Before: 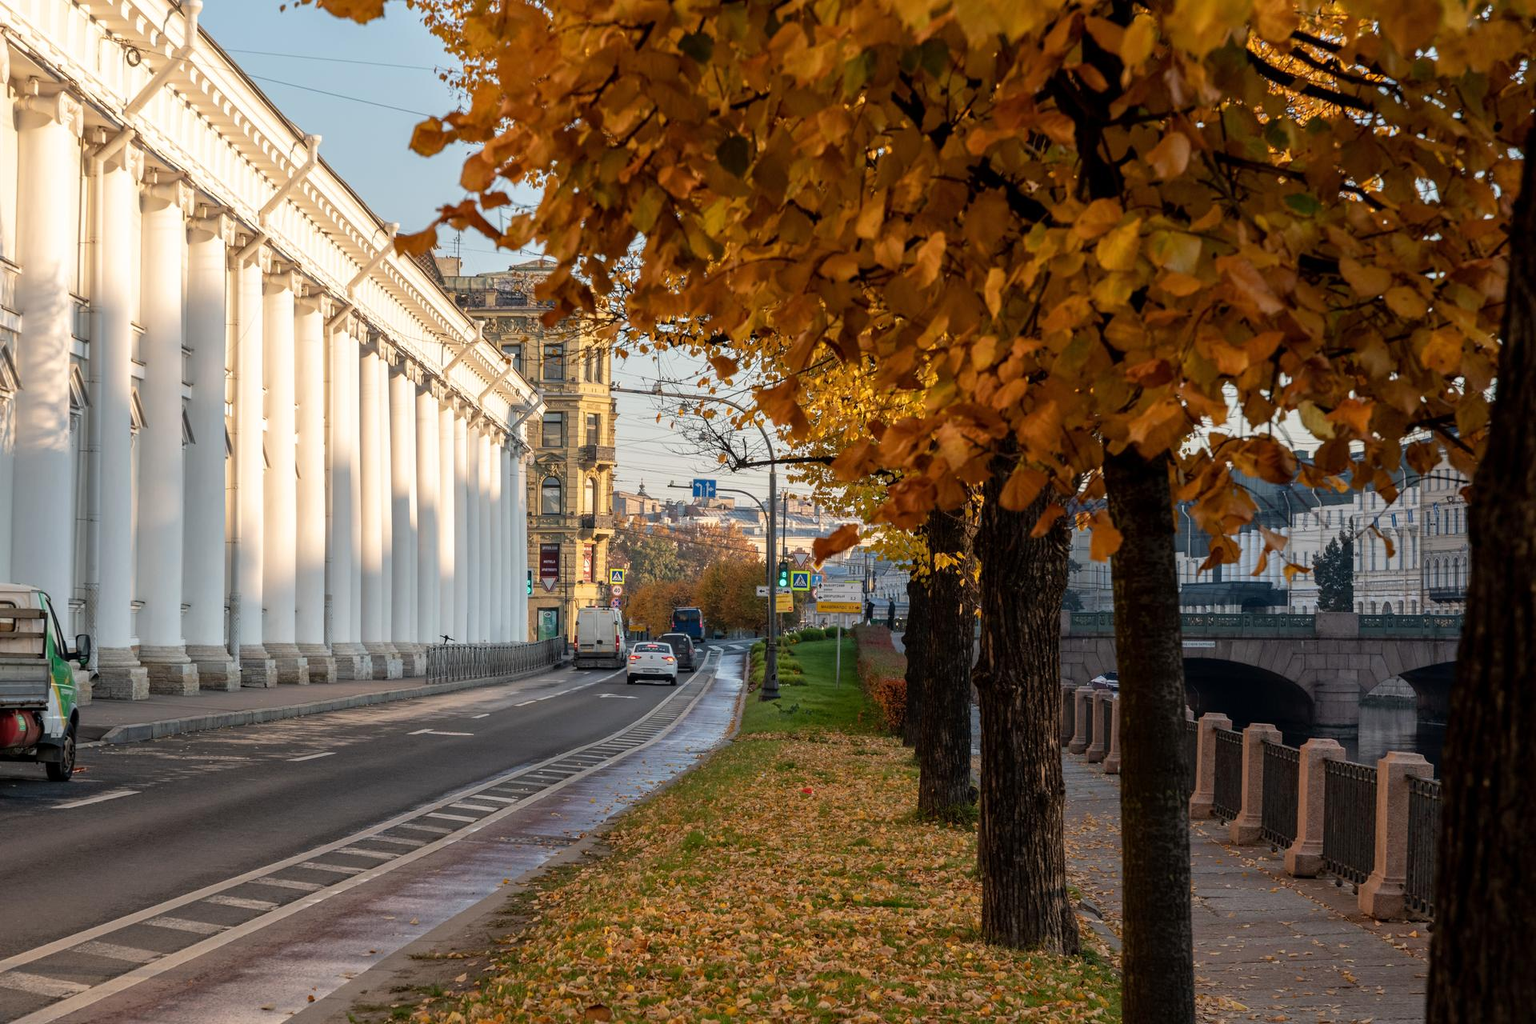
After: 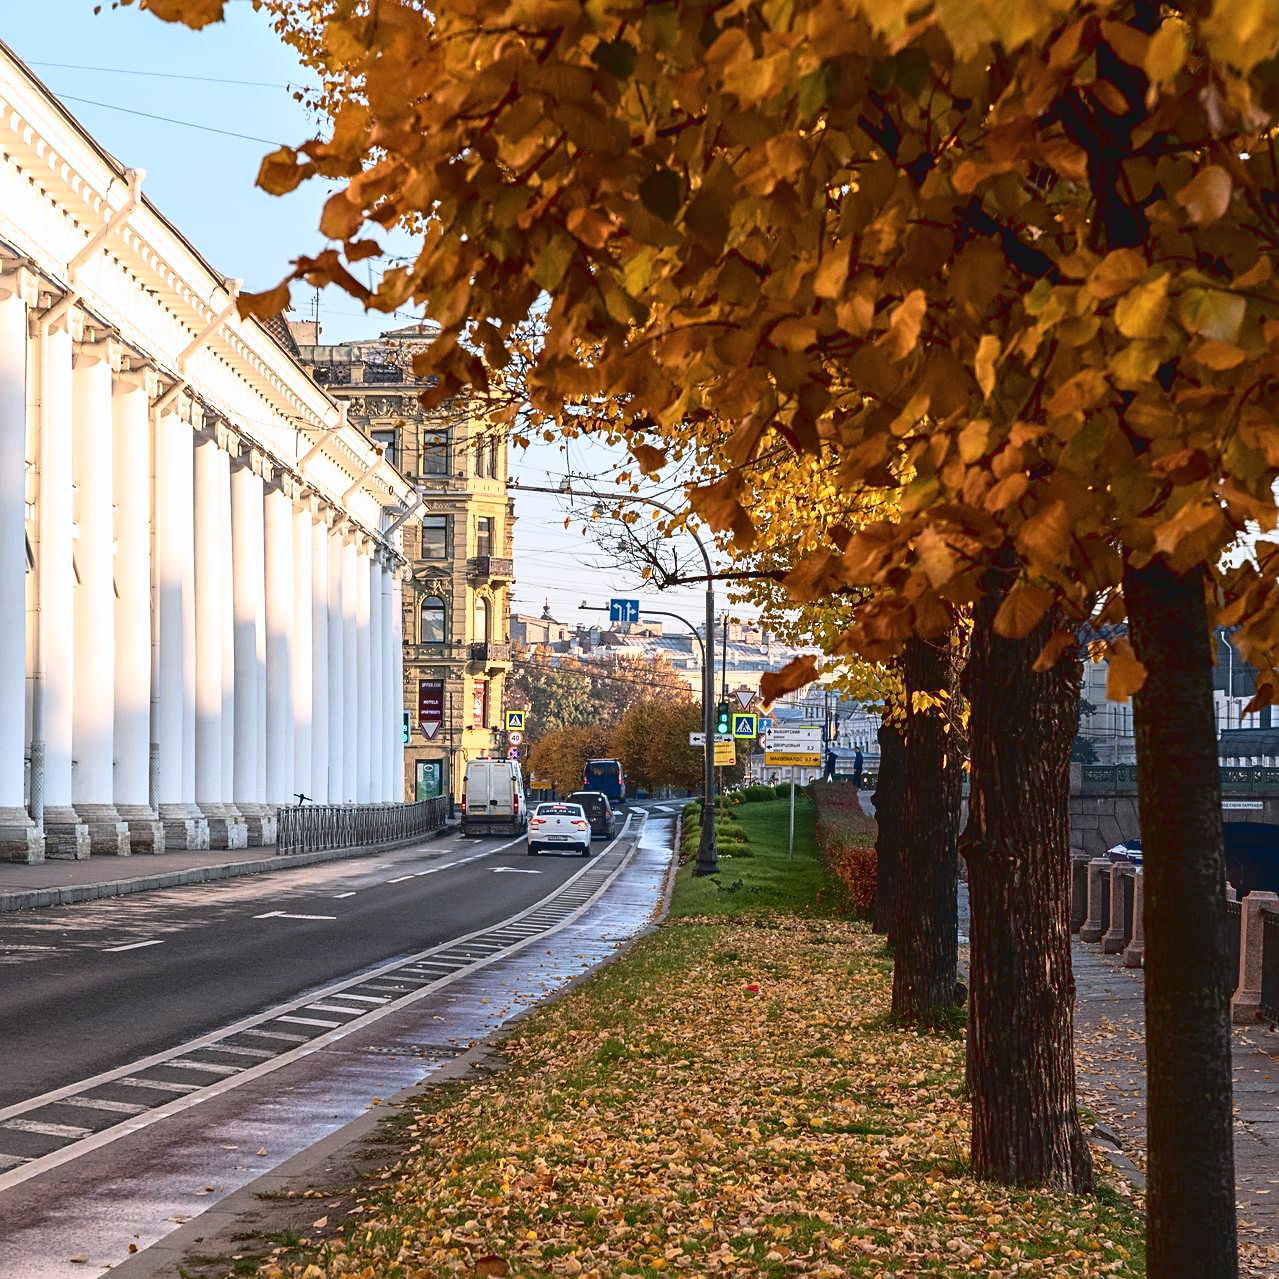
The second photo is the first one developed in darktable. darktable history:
tone curve: curves: ch0 [(0, 0.058) (0.198, 0.188) (0.512, 0.582) (0.625, 0.754) (0.81, 0.934) (1, 1)], color space Lab, linked channels, preserve colors none
crop and rotate: left 13.342%, right 19.991%
sharpen: on, module defaults
color calibration: illuminant as shot in camera, x 0.358, y 0.373, temperature 4628.91 K
